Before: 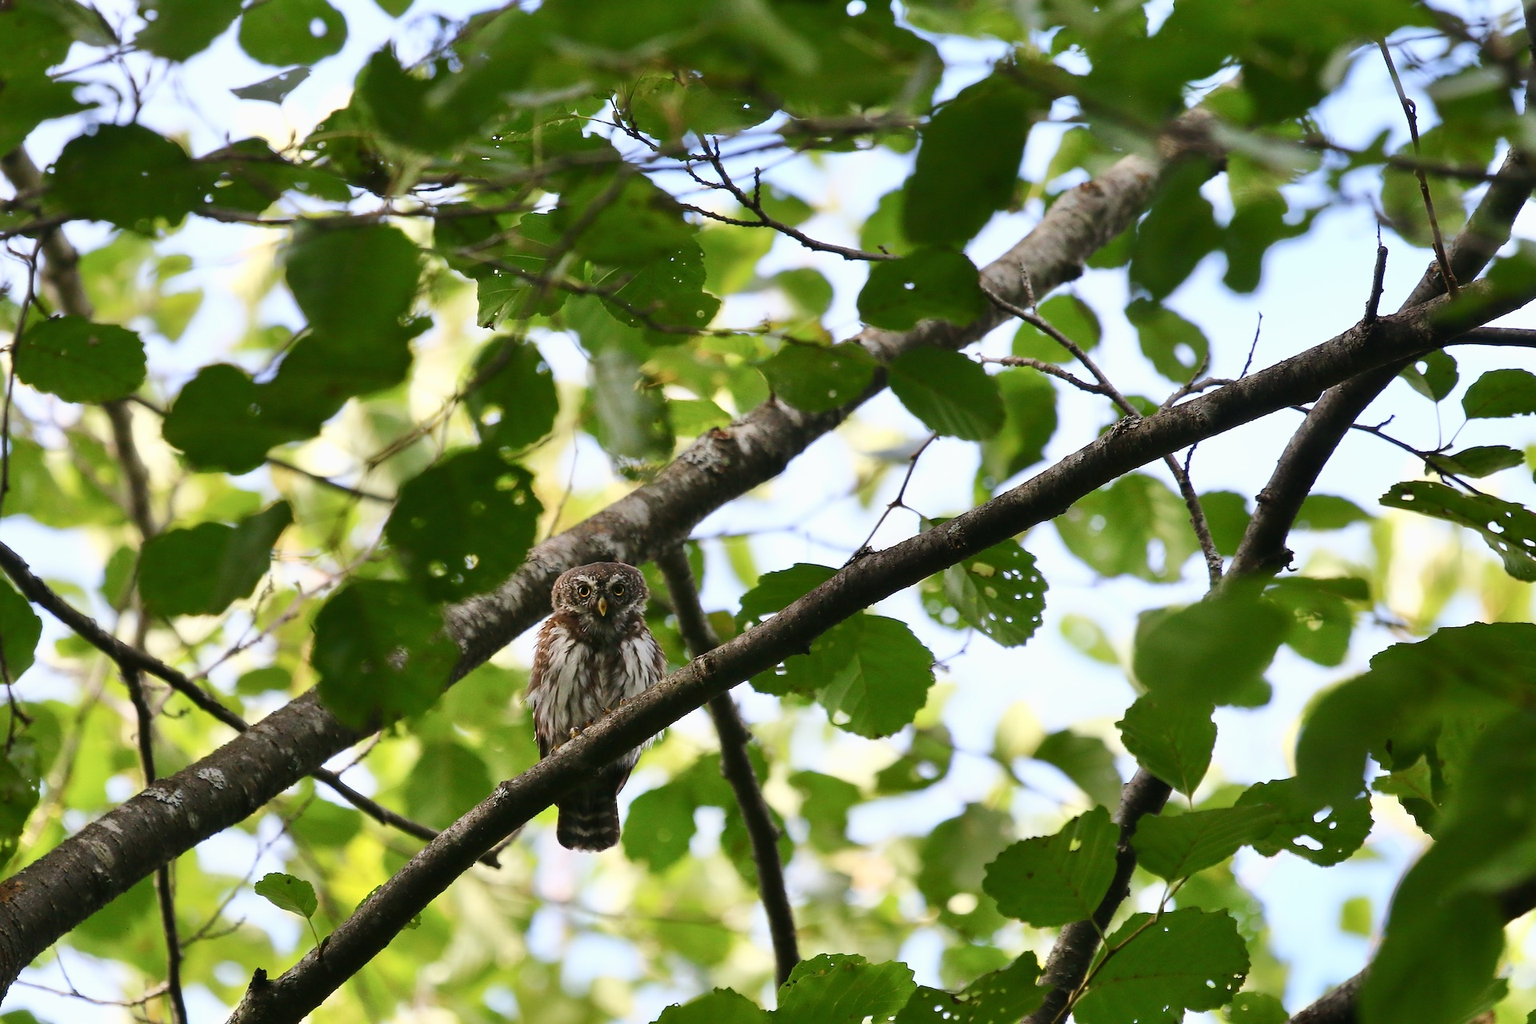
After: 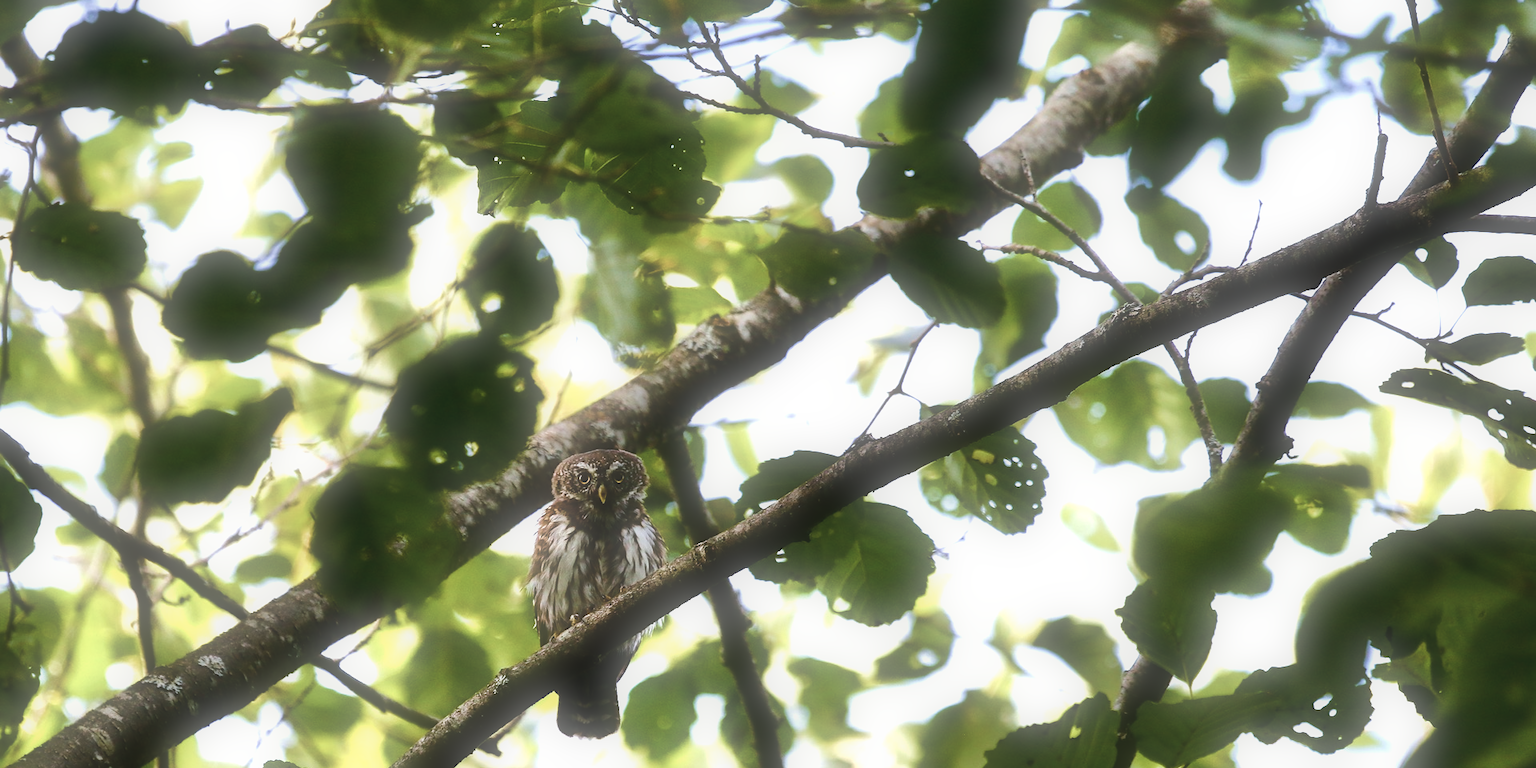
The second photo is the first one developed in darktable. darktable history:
velvia: on, module defaults
soften: size 60.24%, saturation 65.46%, brightness 0.506 EV, mix 25.7%
white balance: red 0.98, blue 1.034
crop: top 11.038%, bottom 13.962%
color balance rgb: global offset › luminance -0.37%, perceptual saturation grading › highlights -17.77%, perceptual saturation grading › mid-tones 33.1%, perceptual saturation grading › shadows 50.52%, perceptual brilliance grading › highlights 20%, perceptual brilliance grading › mid-tones 20%, perceptual brilliance grading › shadows -20%, global vibrance 50%
contrast brightness saturation: contrast -0.05, saturation -0.41
